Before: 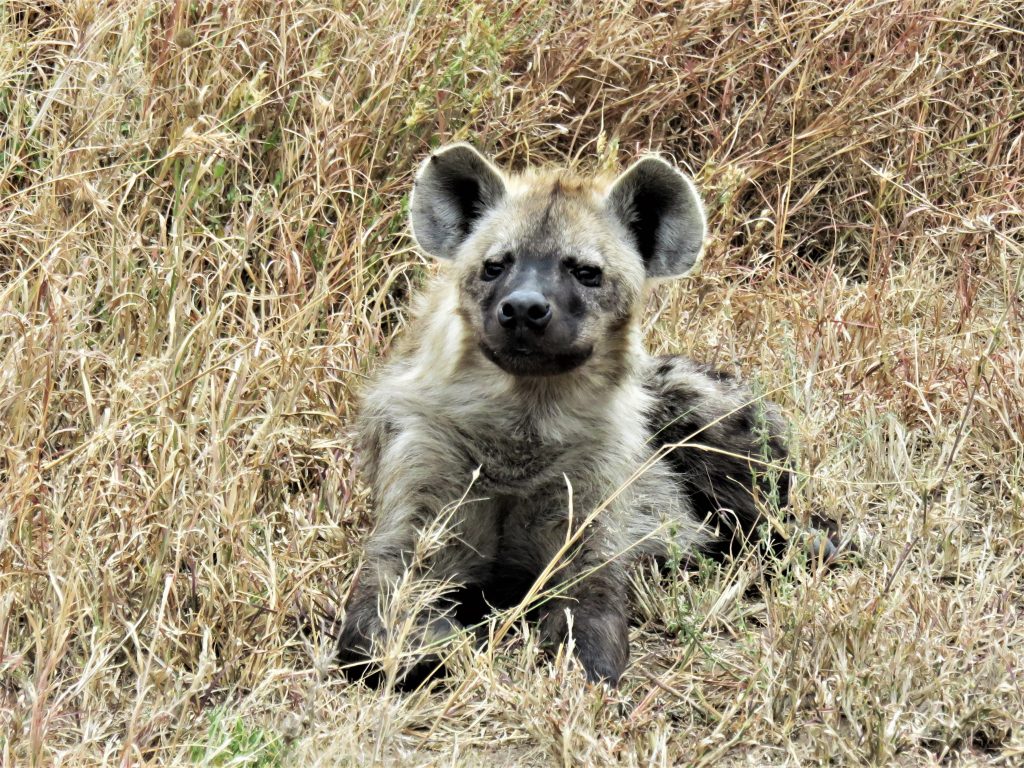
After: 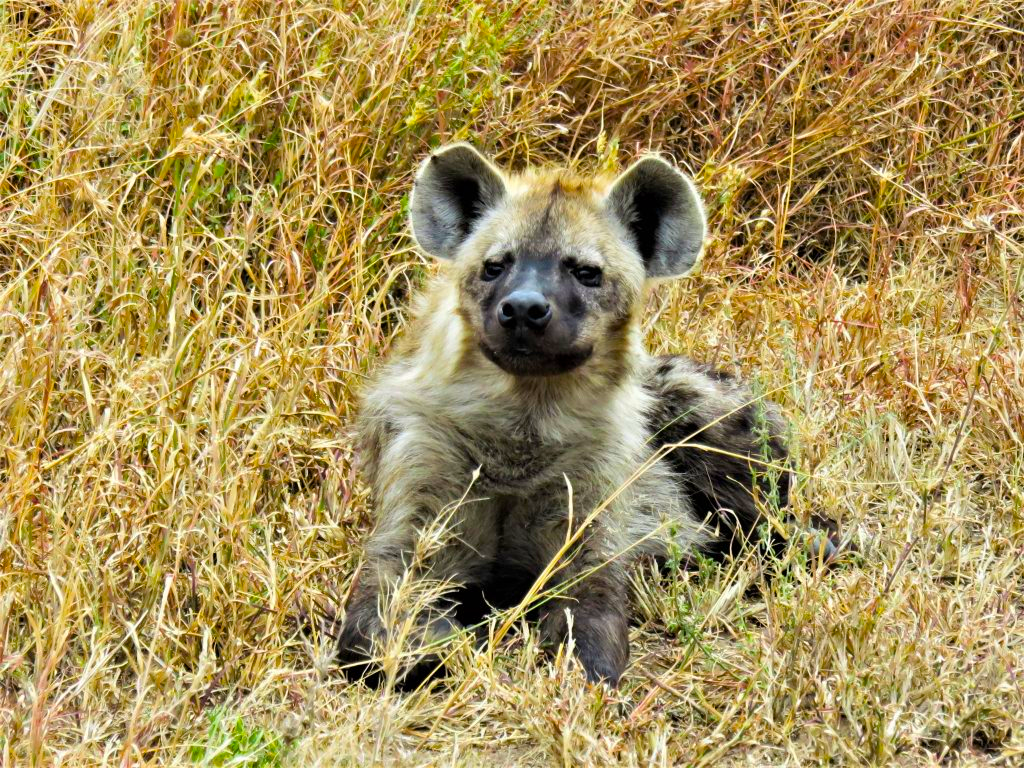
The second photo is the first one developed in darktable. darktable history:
color balance rgb: linear chroma grading › global chroma 14.58%, perceptual saturation grading › global saturation 29.784%, global vibrance 40.272%
